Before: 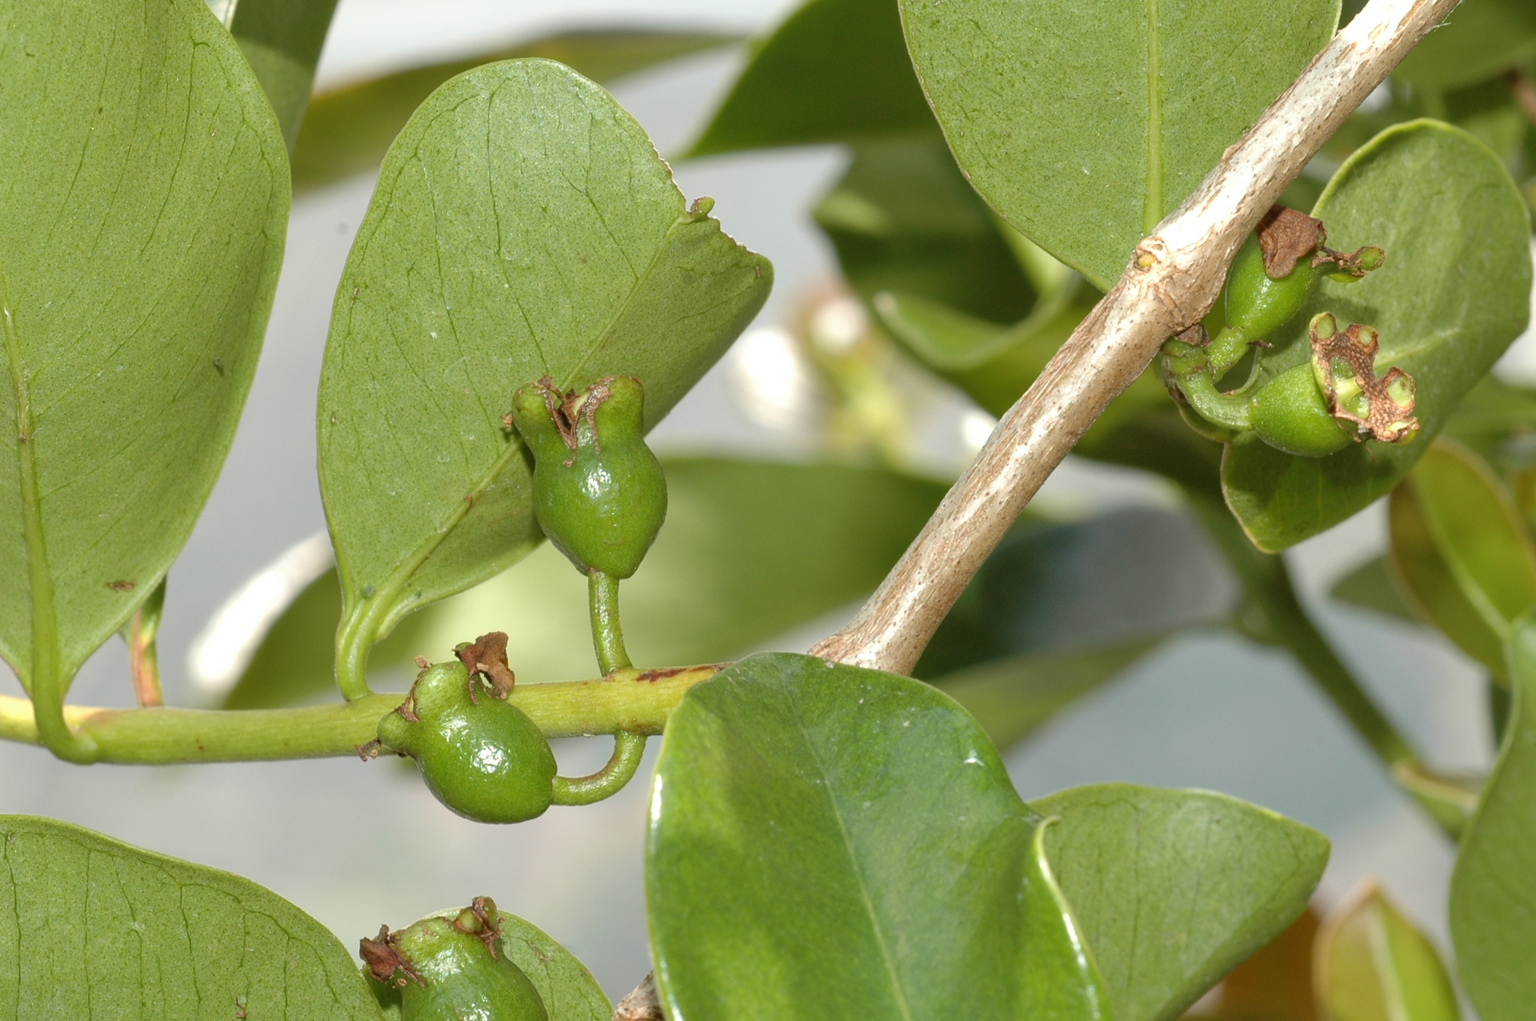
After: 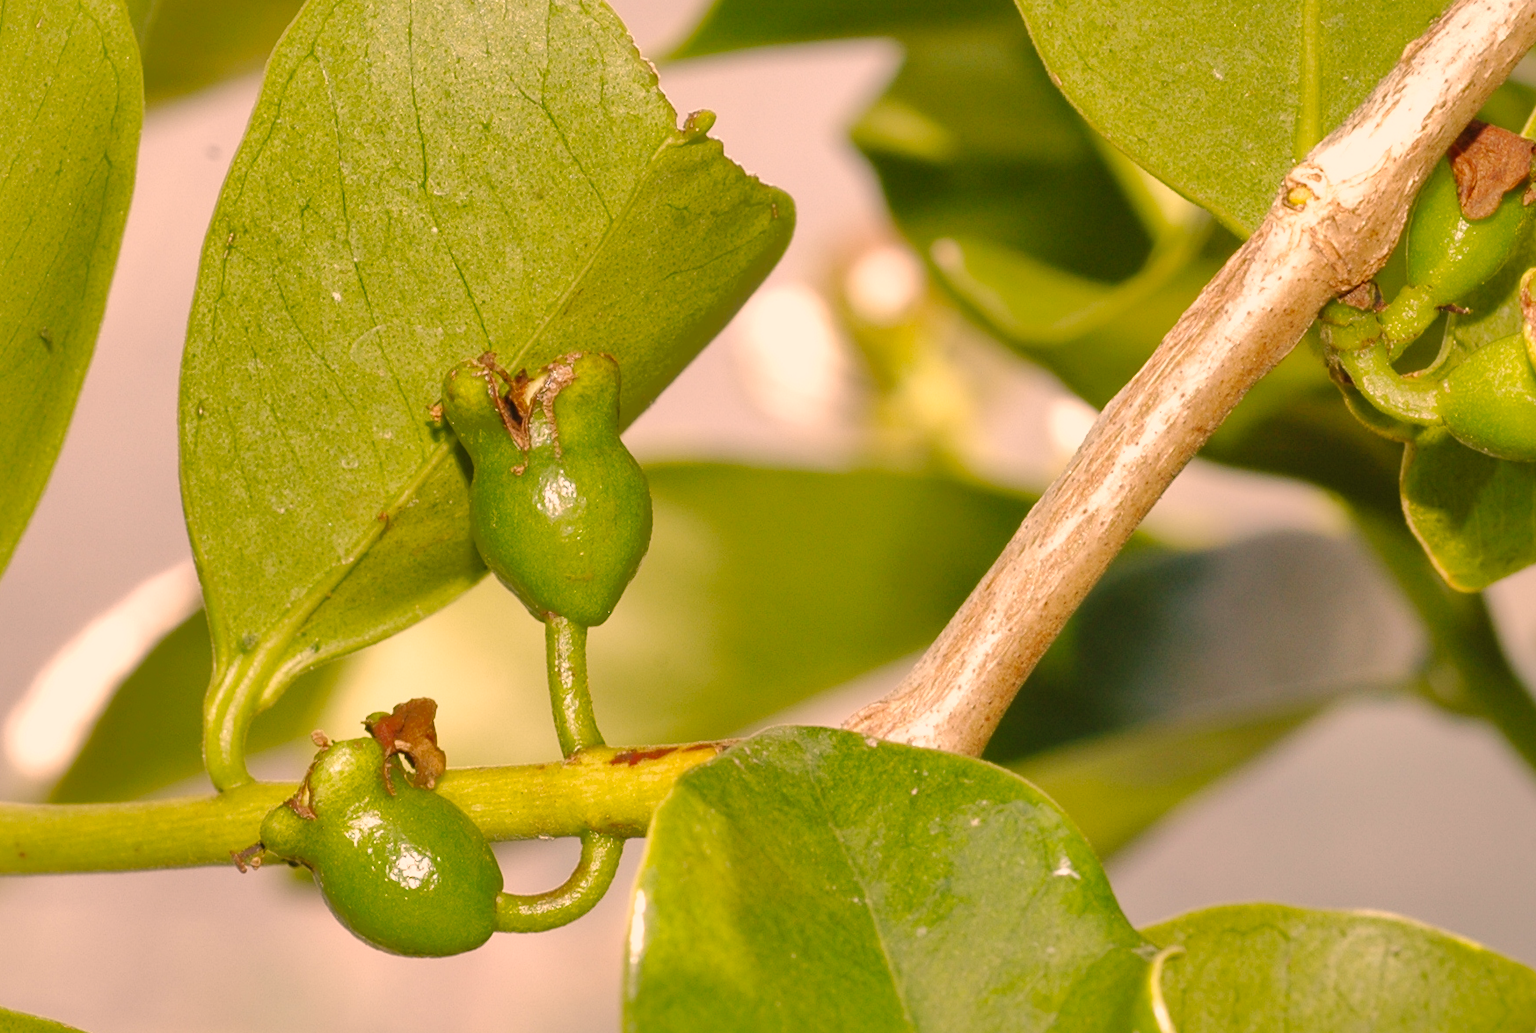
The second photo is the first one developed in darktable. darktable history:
base curve: curves: ch0 [(0, 0) (0.032, 0.025) (0.121, 0.166) (0.206, 0.329) (0.605, 0.79) (1, 1)], preserve colors none
crop and rotate: left 12.058%, top 11.401%, right 13.927%, bottom 13.705%
shadows and highlights: highlights -60.07
color correction: highlights a* 21.11, highlights b* 19.42
